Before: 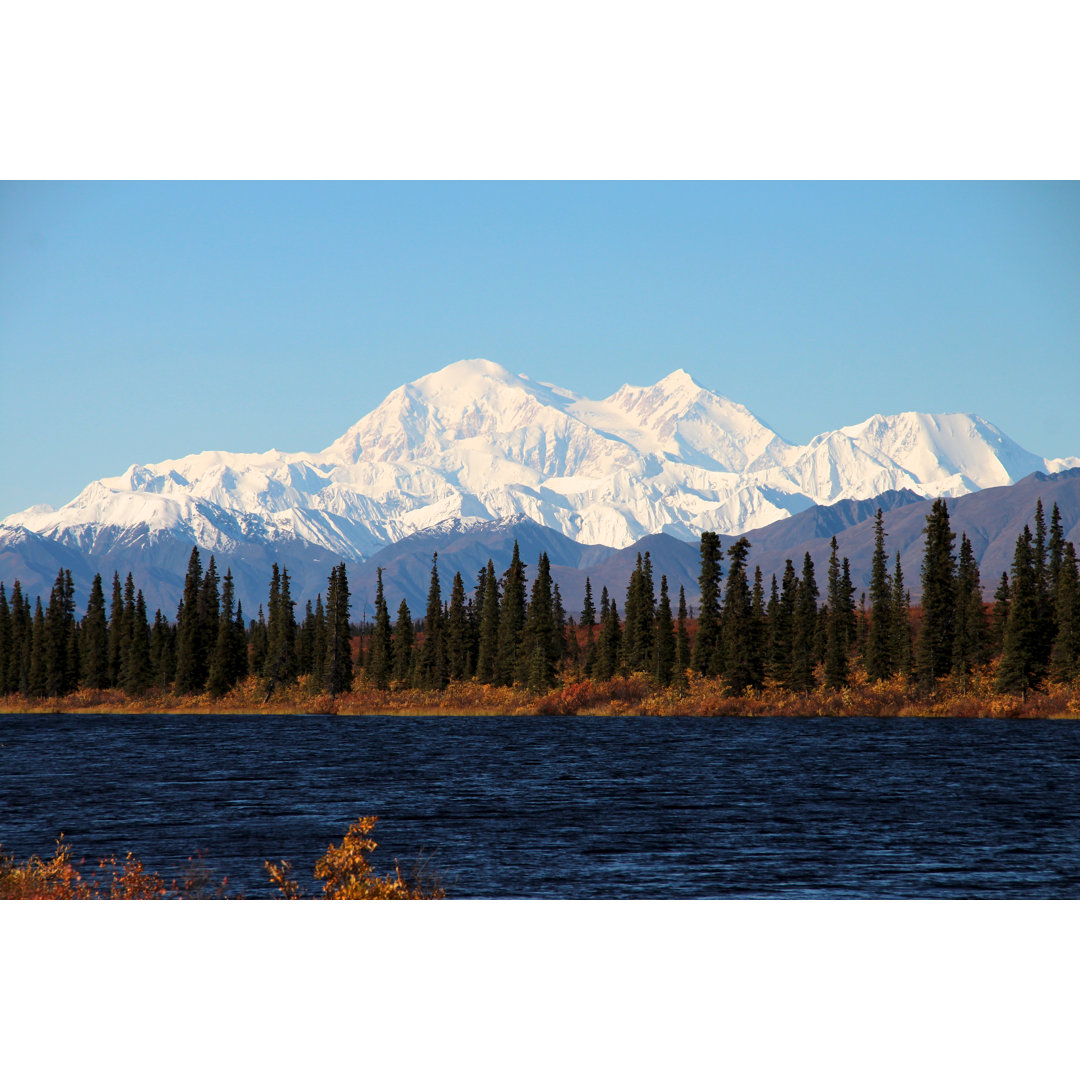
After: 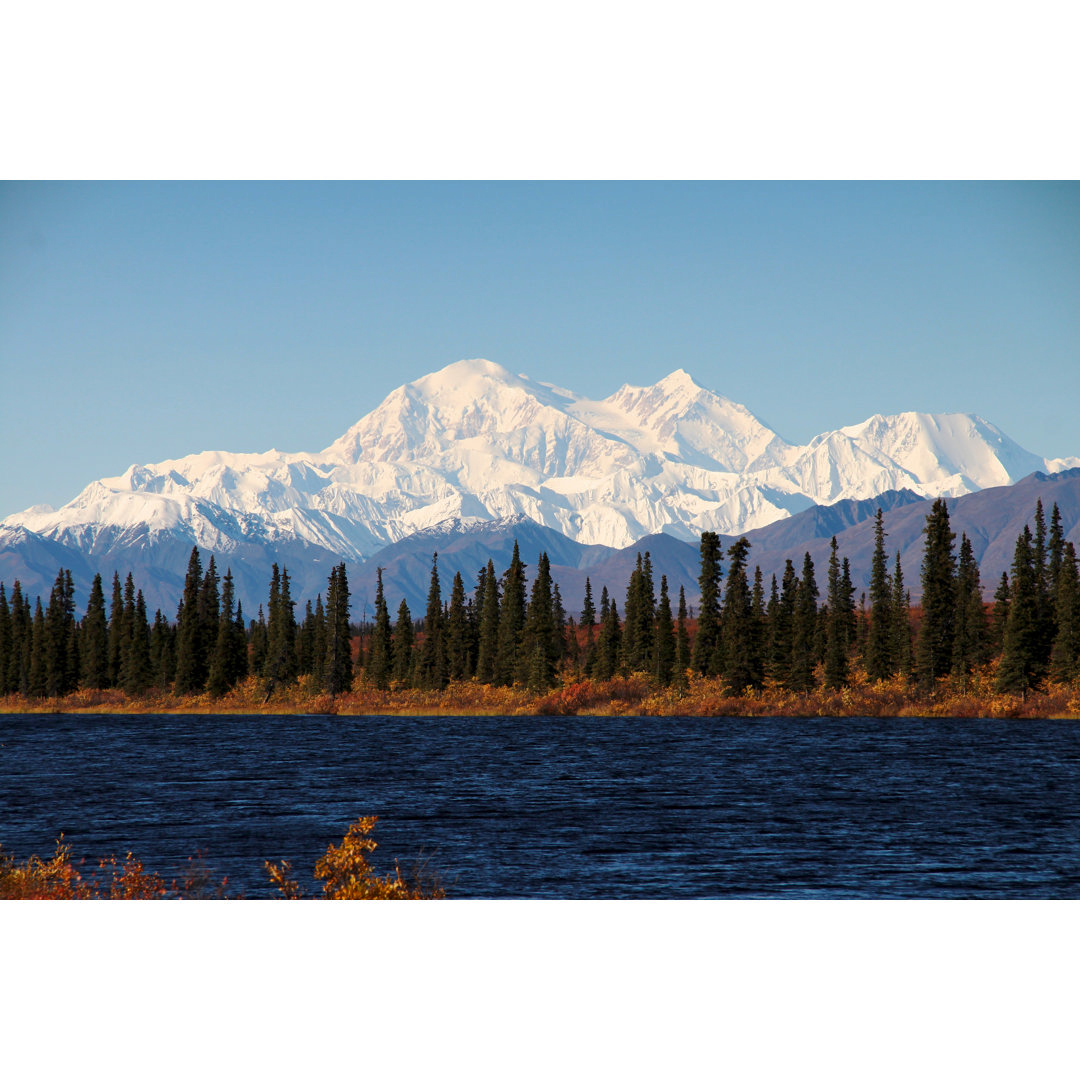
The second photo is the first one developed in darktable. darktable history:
shadows and highlights: radius 336.26, shadows 29.16, soften with gaussian
base curve: curves: ch0 [(0, 0) (0.262, 0.32) (0.722, 0.705) (1, 1)], preserve colors none
